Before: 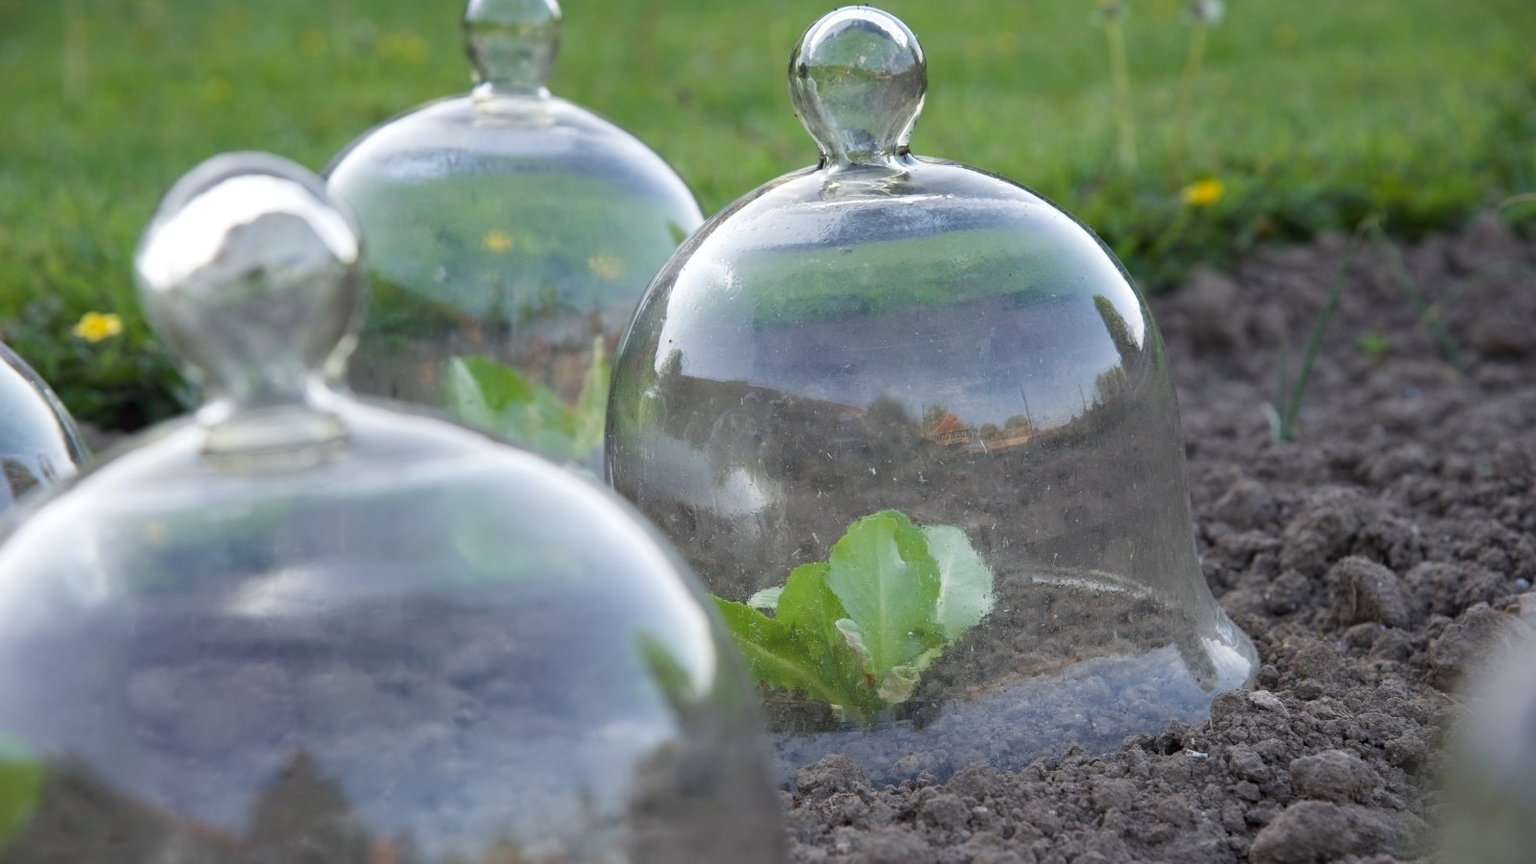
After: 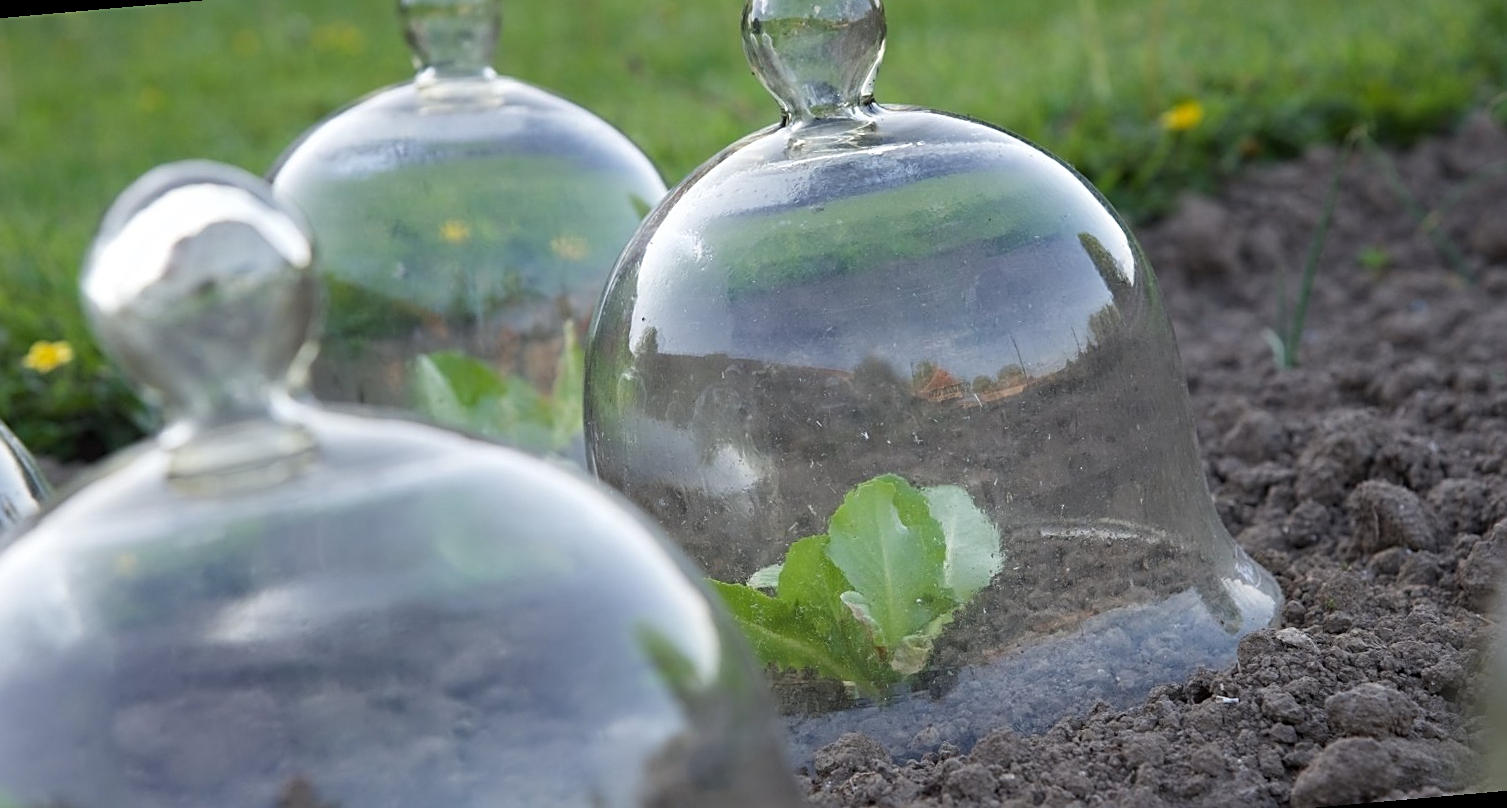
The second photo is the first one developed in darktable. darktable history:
rotate and perspective: rotation -5°, crop left 0.05, crop right 0.952, crop top 0.11, crop bottom 0.89
sharpen: on, module defaults
